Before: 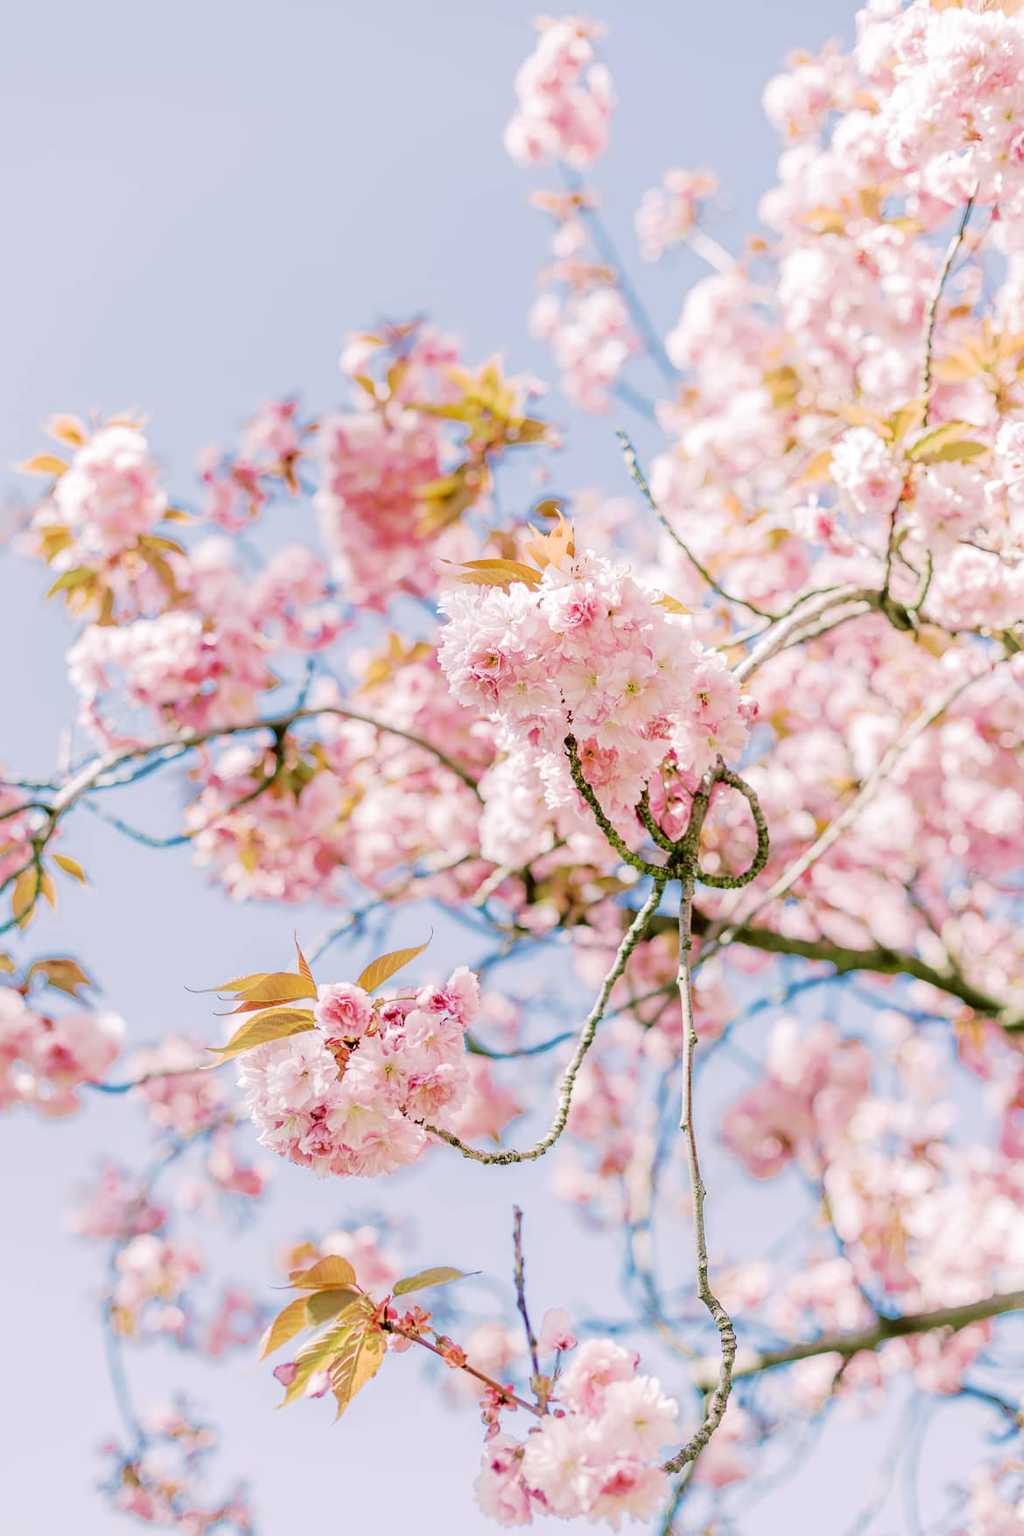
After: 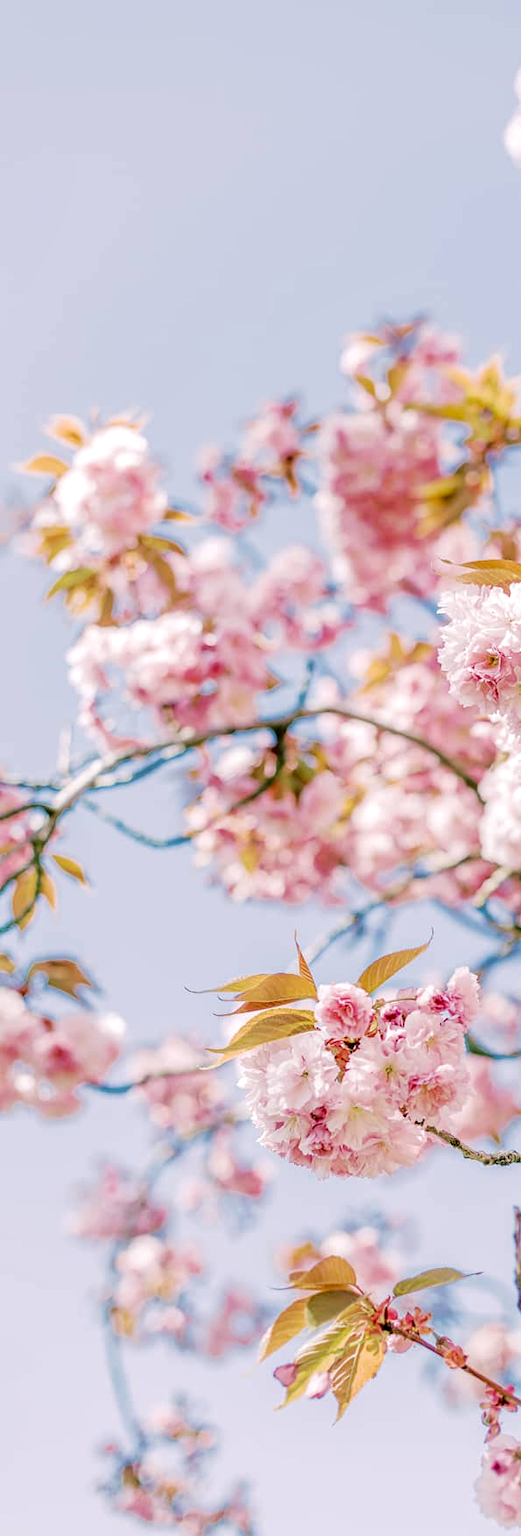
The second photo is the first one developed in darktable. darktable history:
local contrast: on, module defaults
crop and rotate: left 0.006%, top 0%, right 49.092%
